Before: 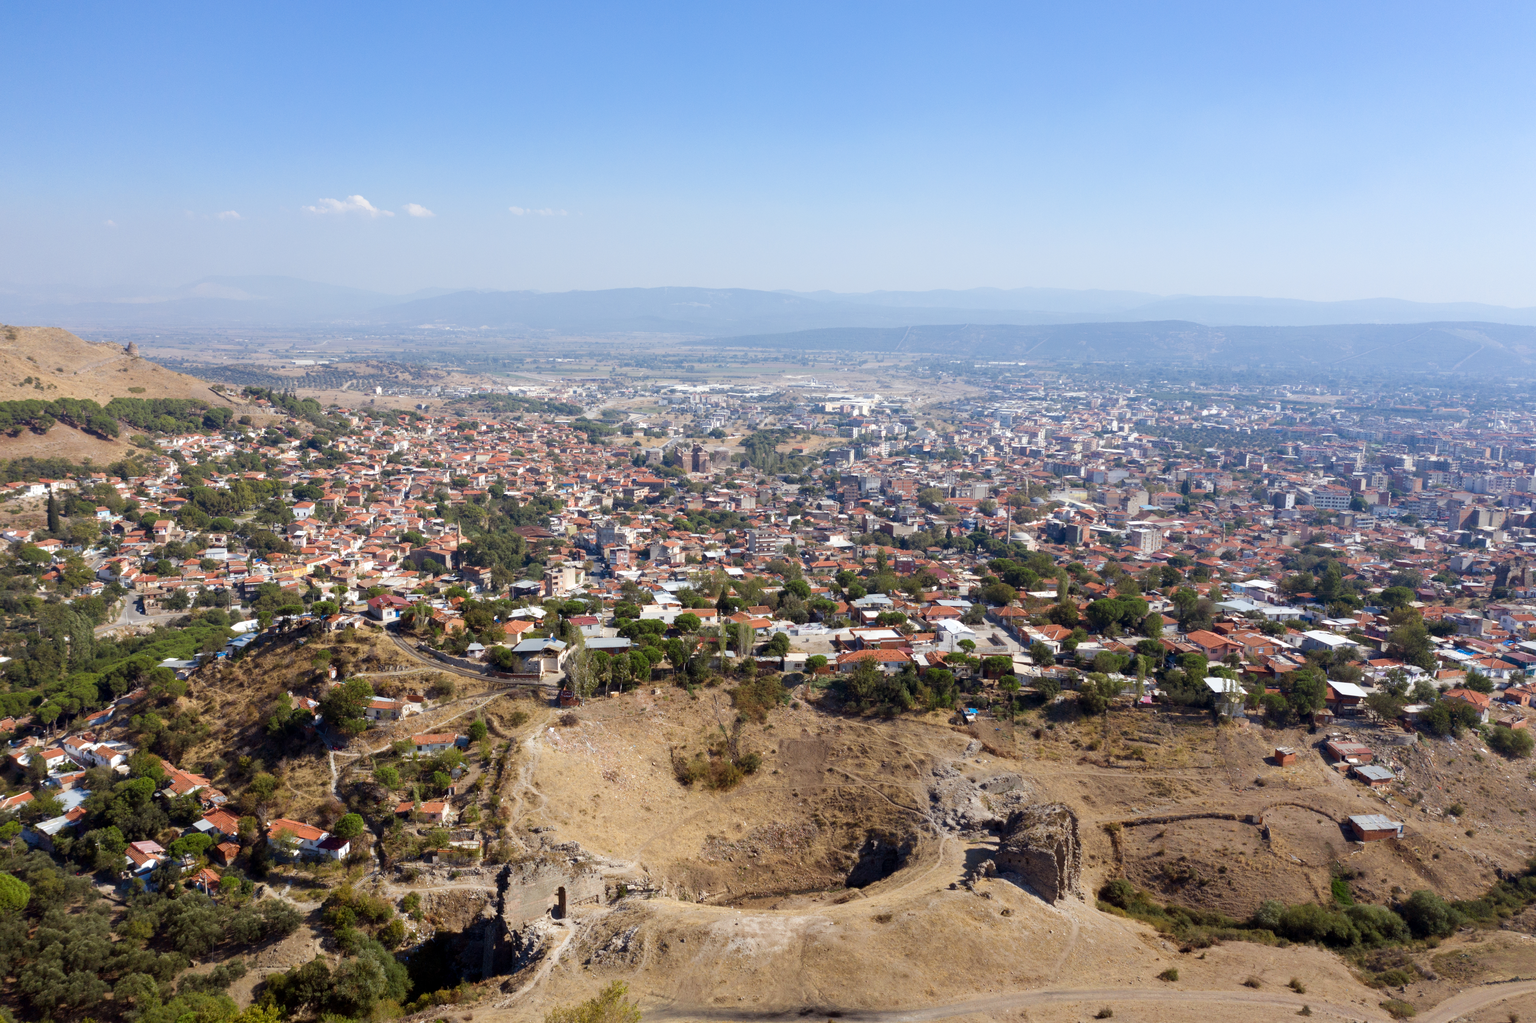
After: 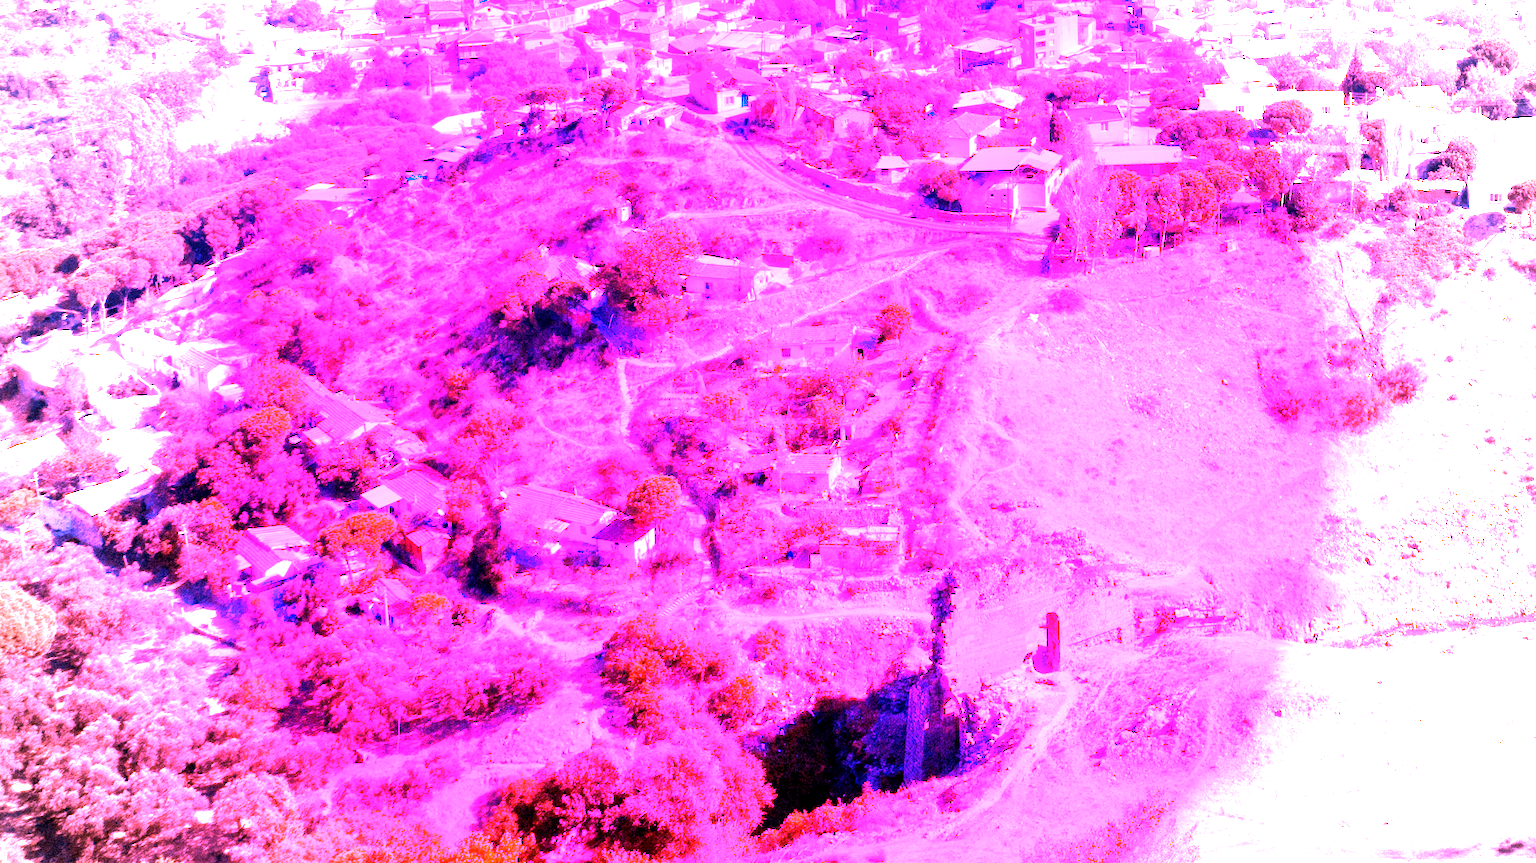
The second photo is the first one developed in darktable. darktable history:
crop and rotate: top 54.778%, right 46.61%, bottom 0.159%
white balance: red 8, blue 8
vignetting: fall-off start 71.74%
